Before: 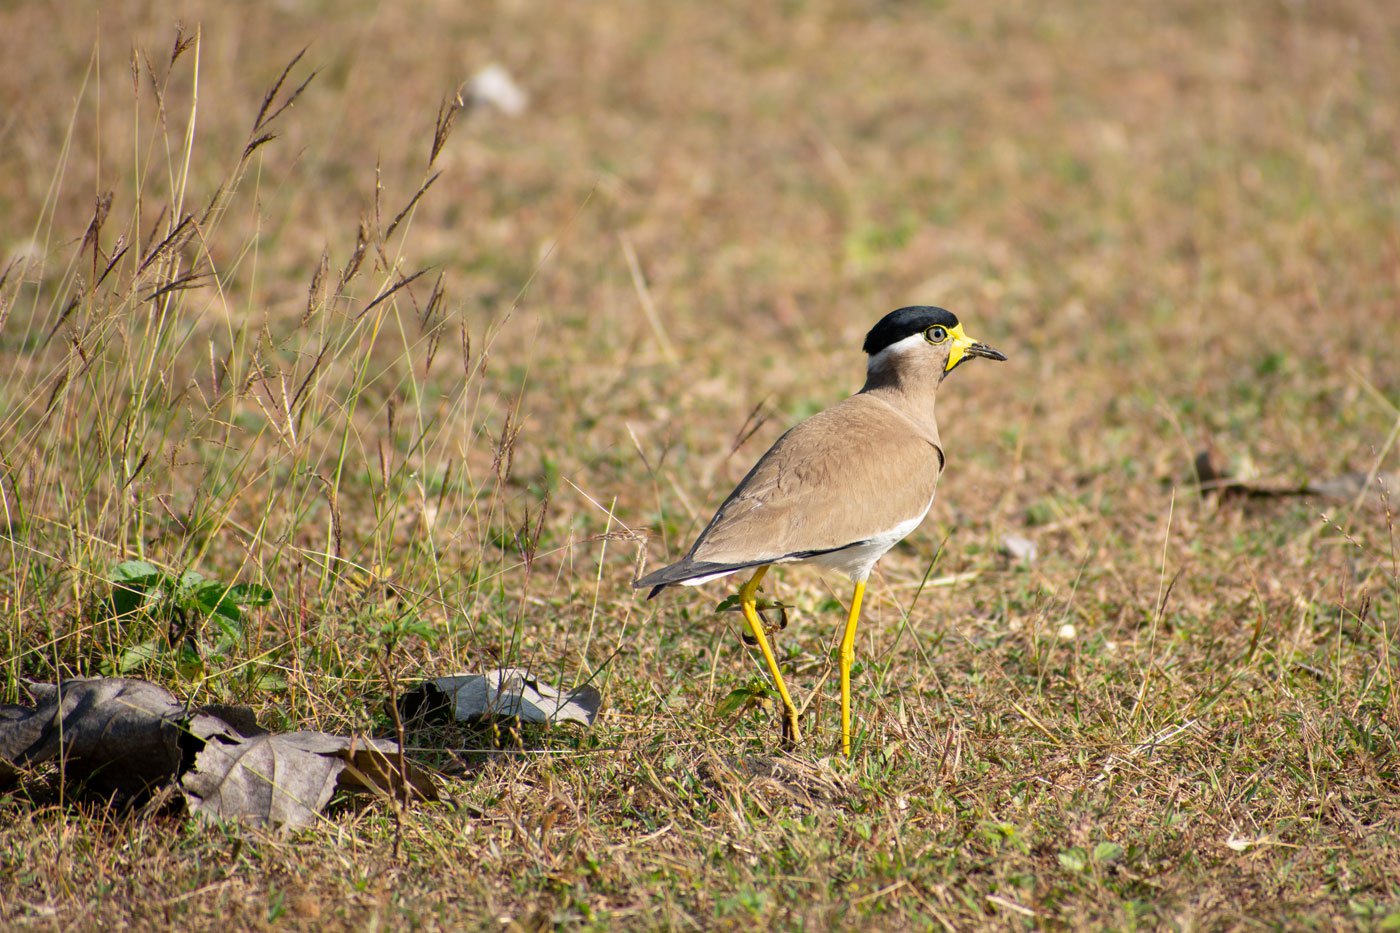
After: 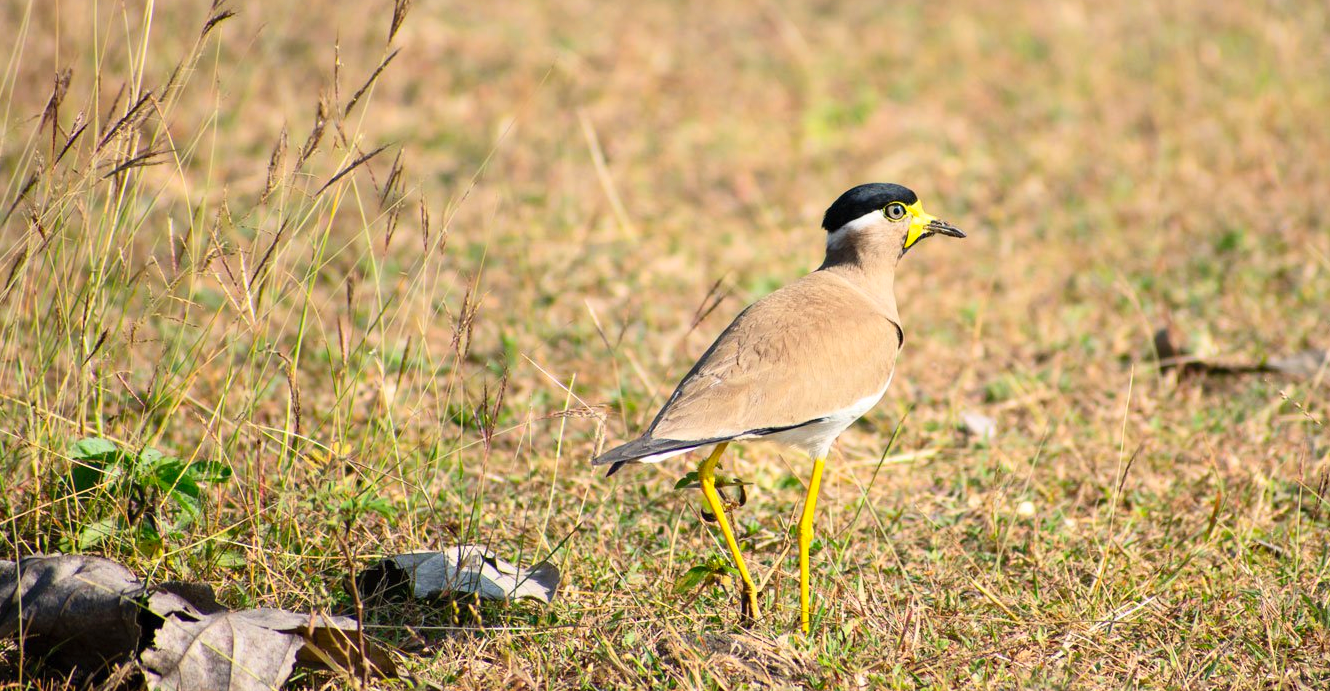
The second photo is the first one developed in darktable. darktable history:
crop and rotate: left 2.991%, top 13.302%, right 1.981%, bottom 12.636%
contrast brightness saturation: contrast 0.2, brightness 0.16, saturation 0.22
